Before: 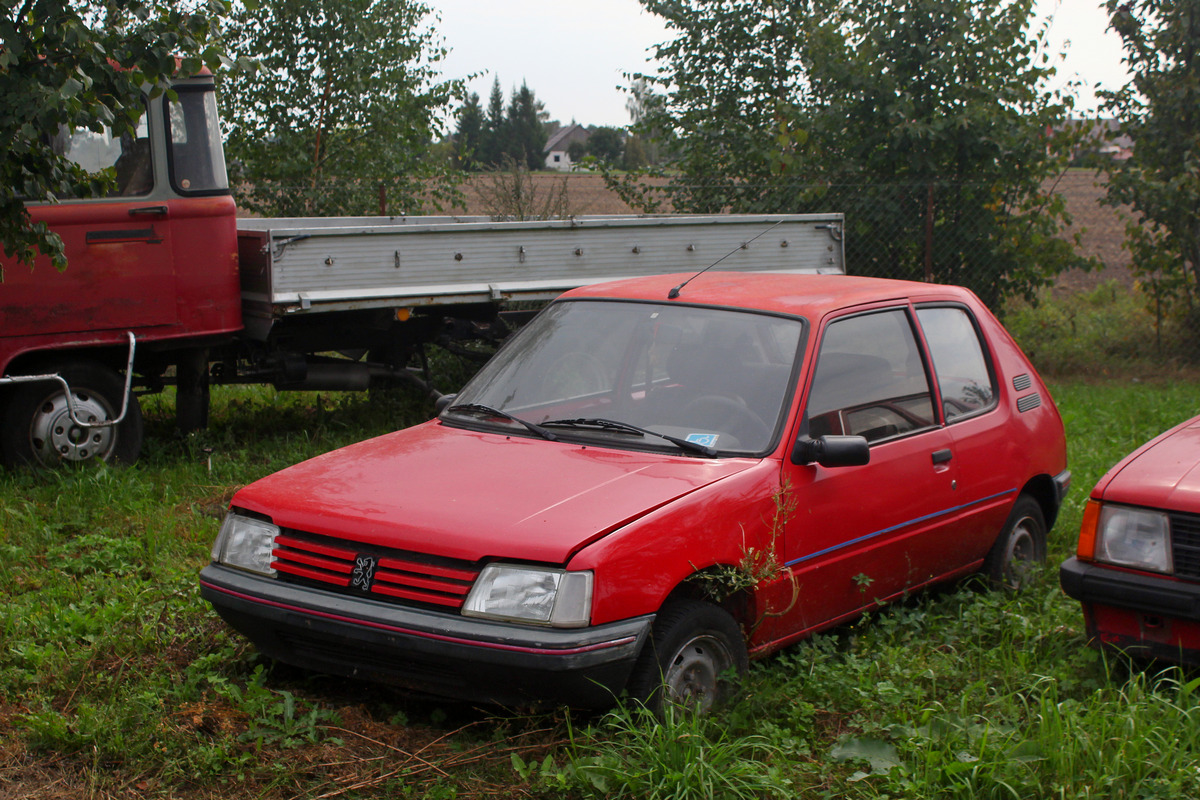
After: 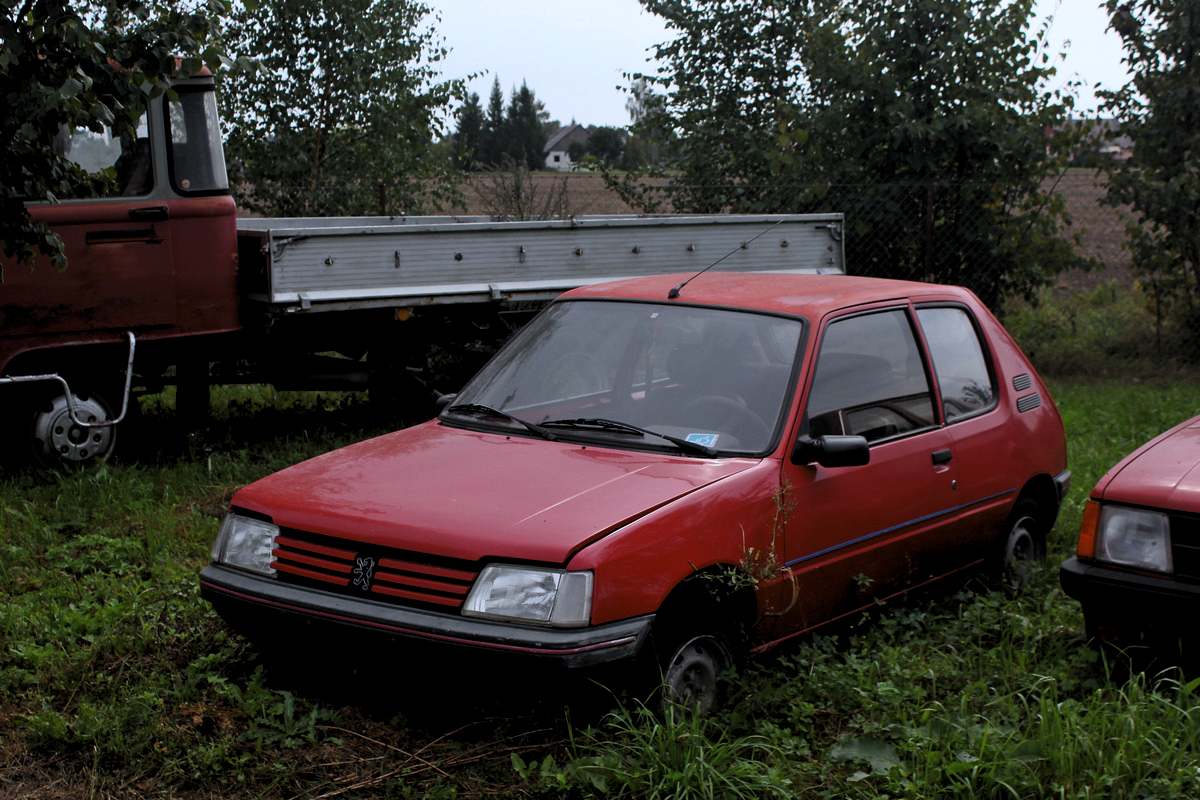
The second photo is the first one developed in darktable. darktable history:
levels: levels [0.116, 0.574, 1]
white balance: red 0.954, blue 1.079
